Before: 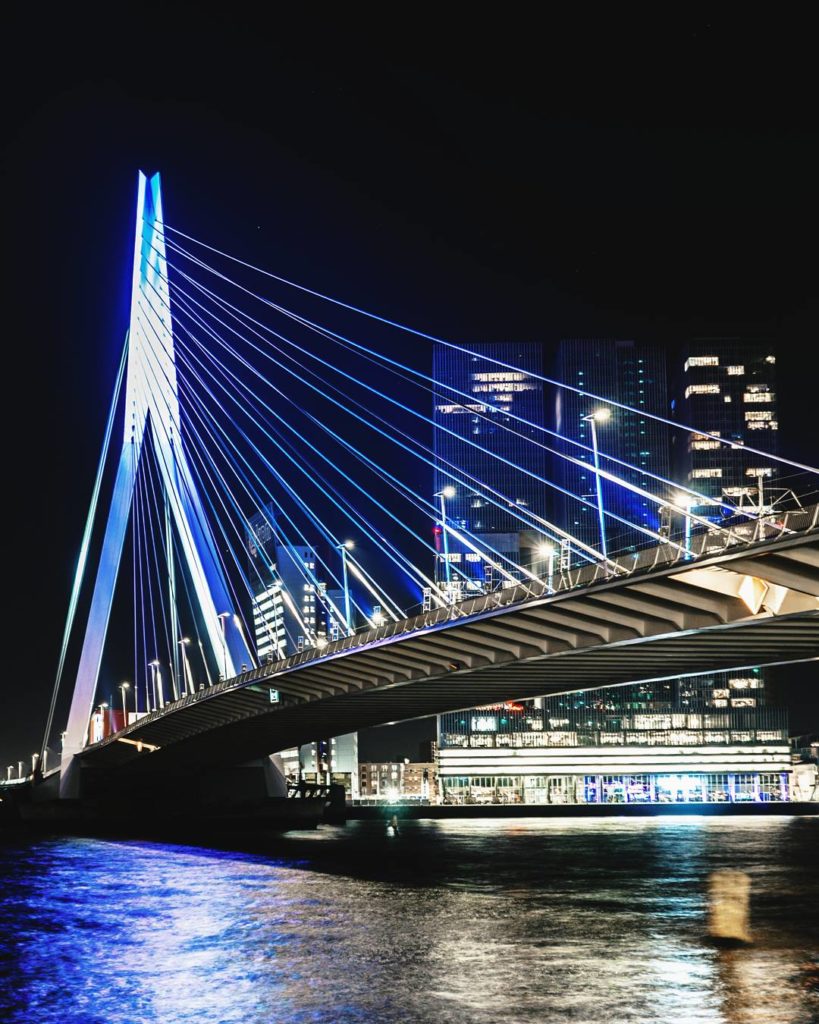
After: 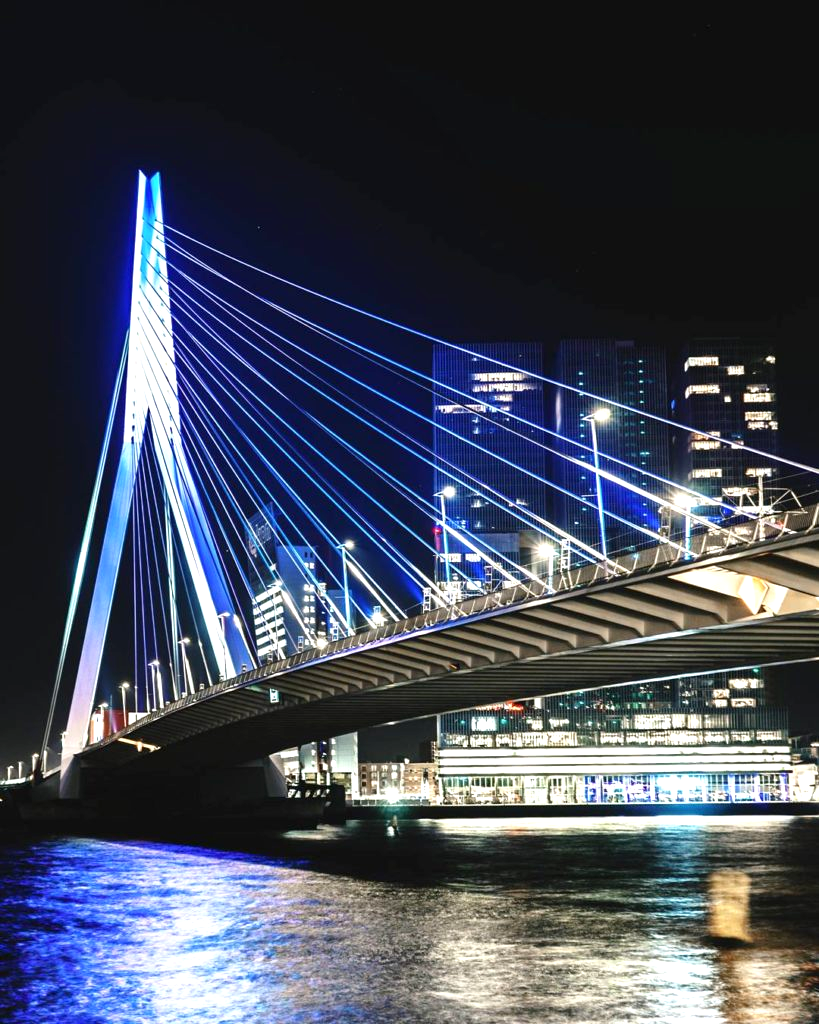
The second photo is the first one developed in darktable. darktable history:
base curve: curves: ch0 [(0, 0) (0.283, 0.295) (1, 1)], preserve colors none
exposure: black level correction 0.001, exposure 0.5 EV, compensate exposure bias true, compensate highlight preservation false
